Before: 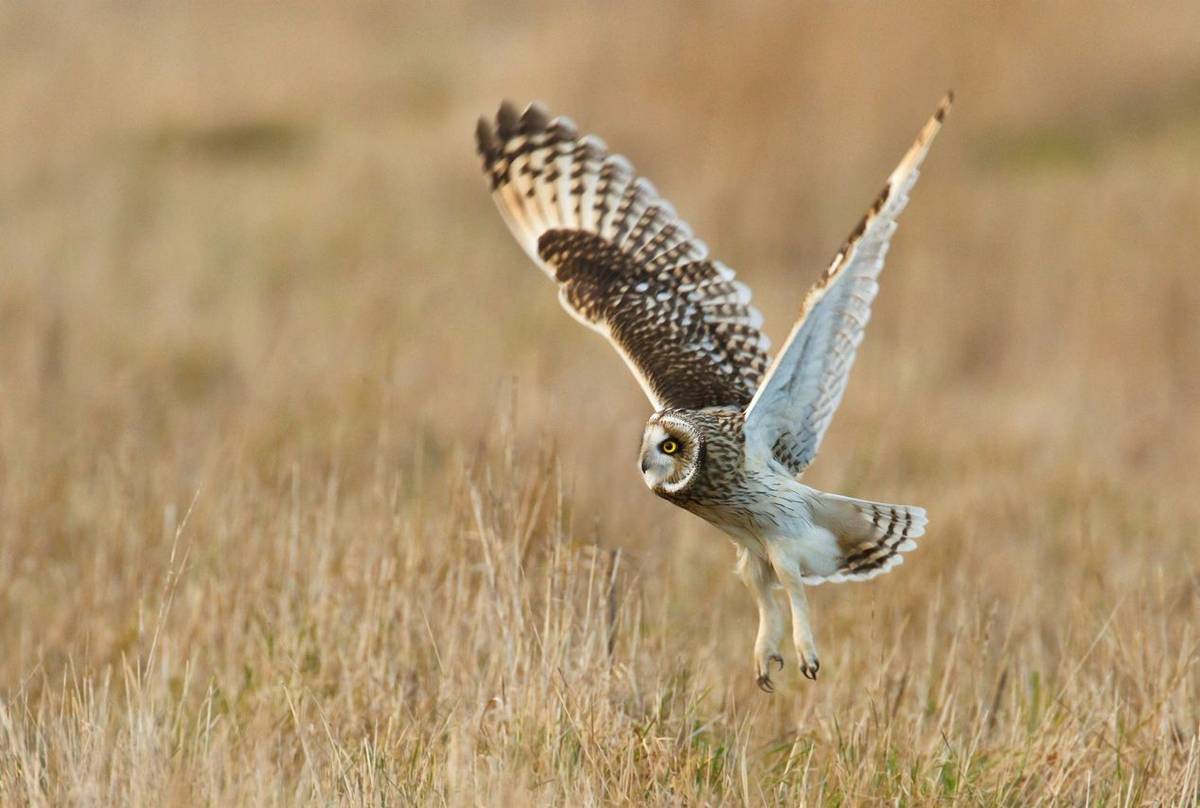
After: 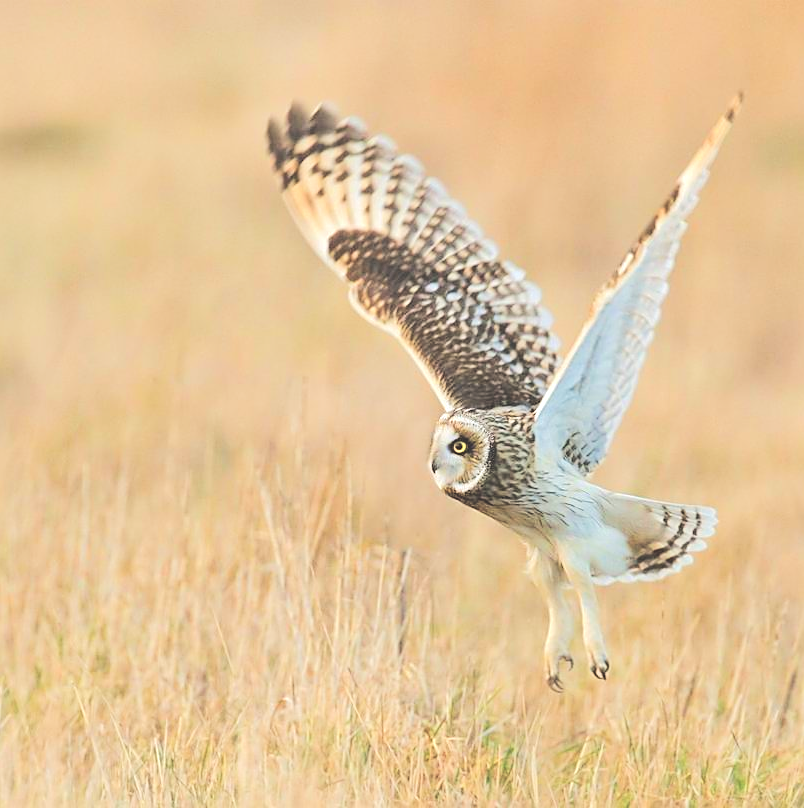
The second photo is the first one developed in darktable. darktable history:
exposure: black level correction -0.026, compensate highlight preservation false
sharpen: on, module defaults
tone equalizer: -7 EV 0.146 EV, -6 EV 0.575 EV, -5 EV 1.13 EV, -4 EV 1.33 EV, -3 EV 1.12 EV, -2 EV 0.6 EV, -1 EV 0.149 EV, edges refinement/feathering 500, mask exposure compensation -1.57 EV, preserve details no
crop and rotate: left 17.544%, right 15.446%
